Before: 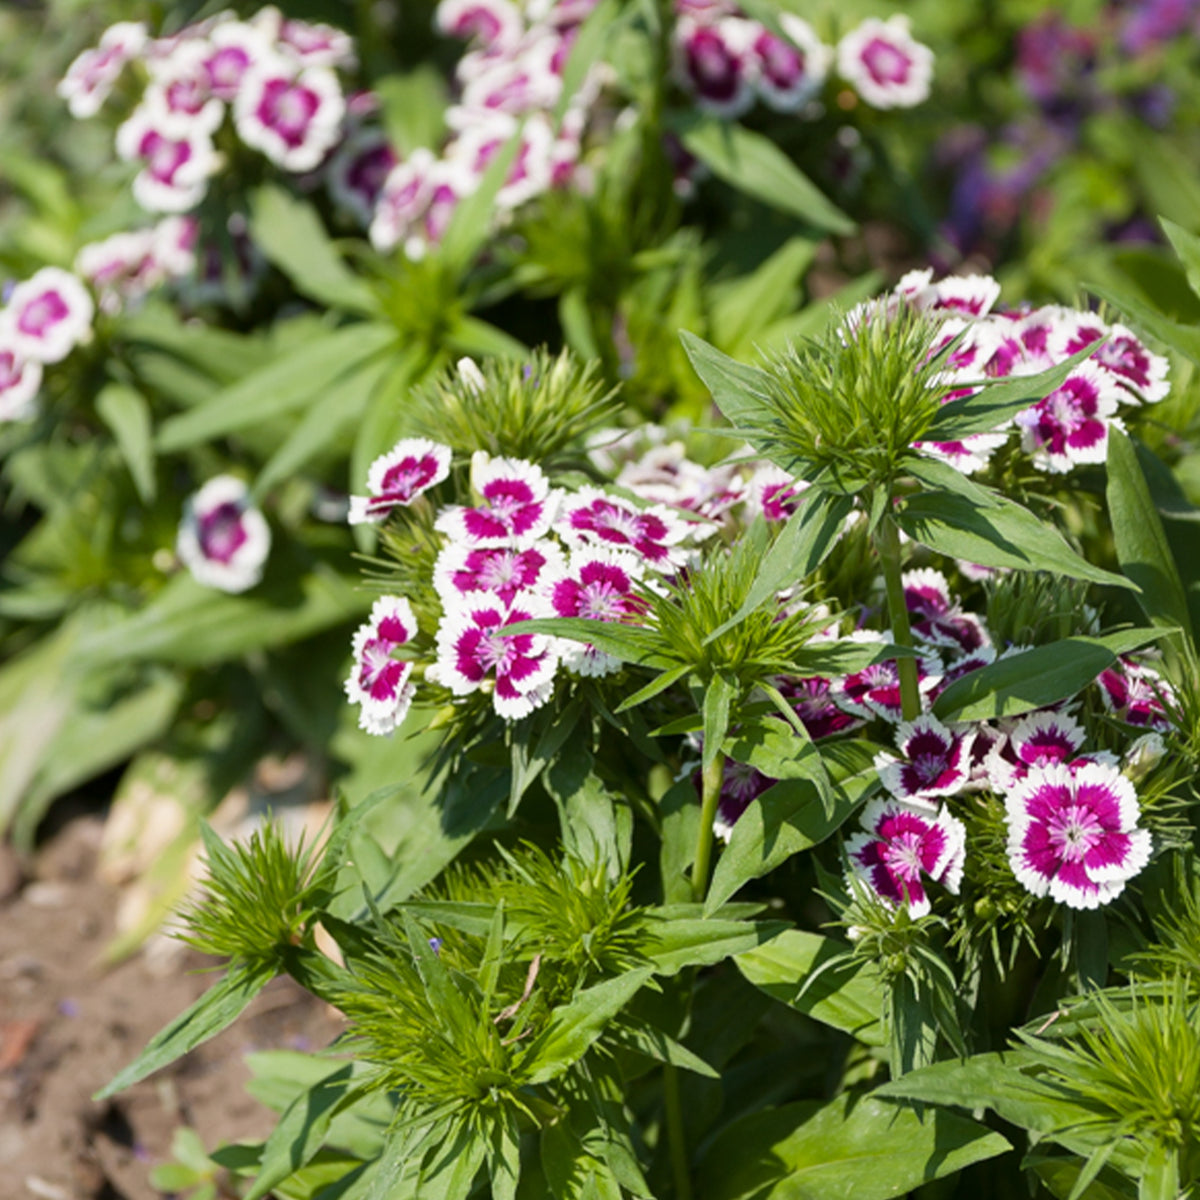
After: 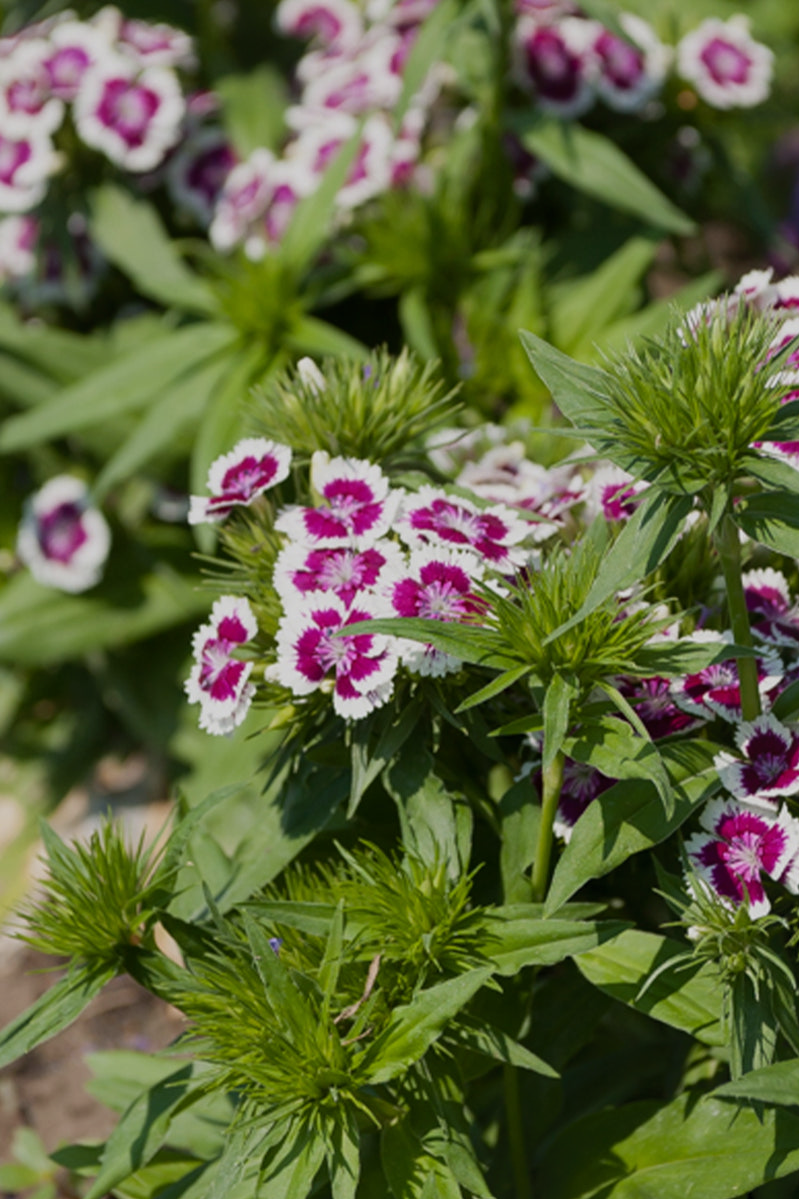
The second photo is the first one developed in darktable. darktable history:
shadows and highlights: shadows 62.66, white point adjustment 0.37, highlights -34.44, compress 83.82%
crop and rotate: left 13.409%, right 19.924%
exposure: exposure -0.582 EV, compensate highlight preservation false
